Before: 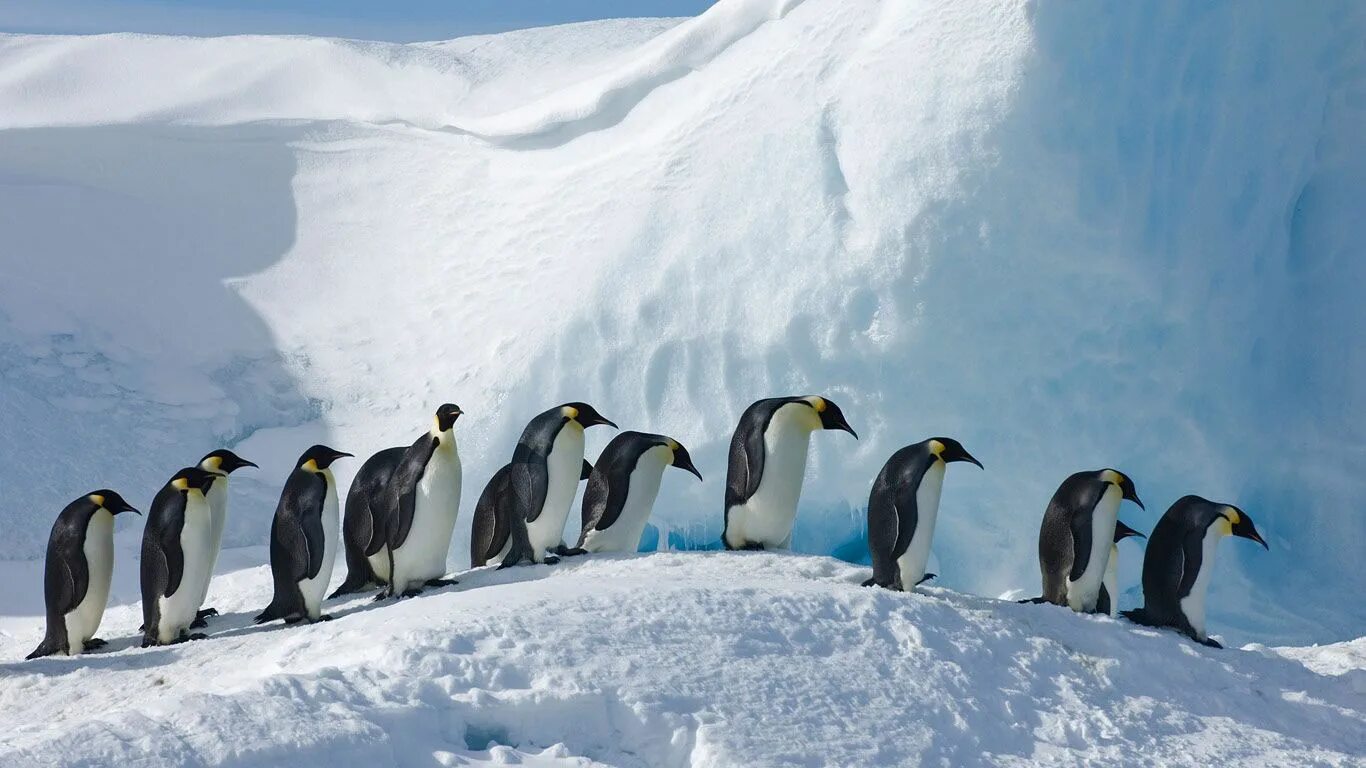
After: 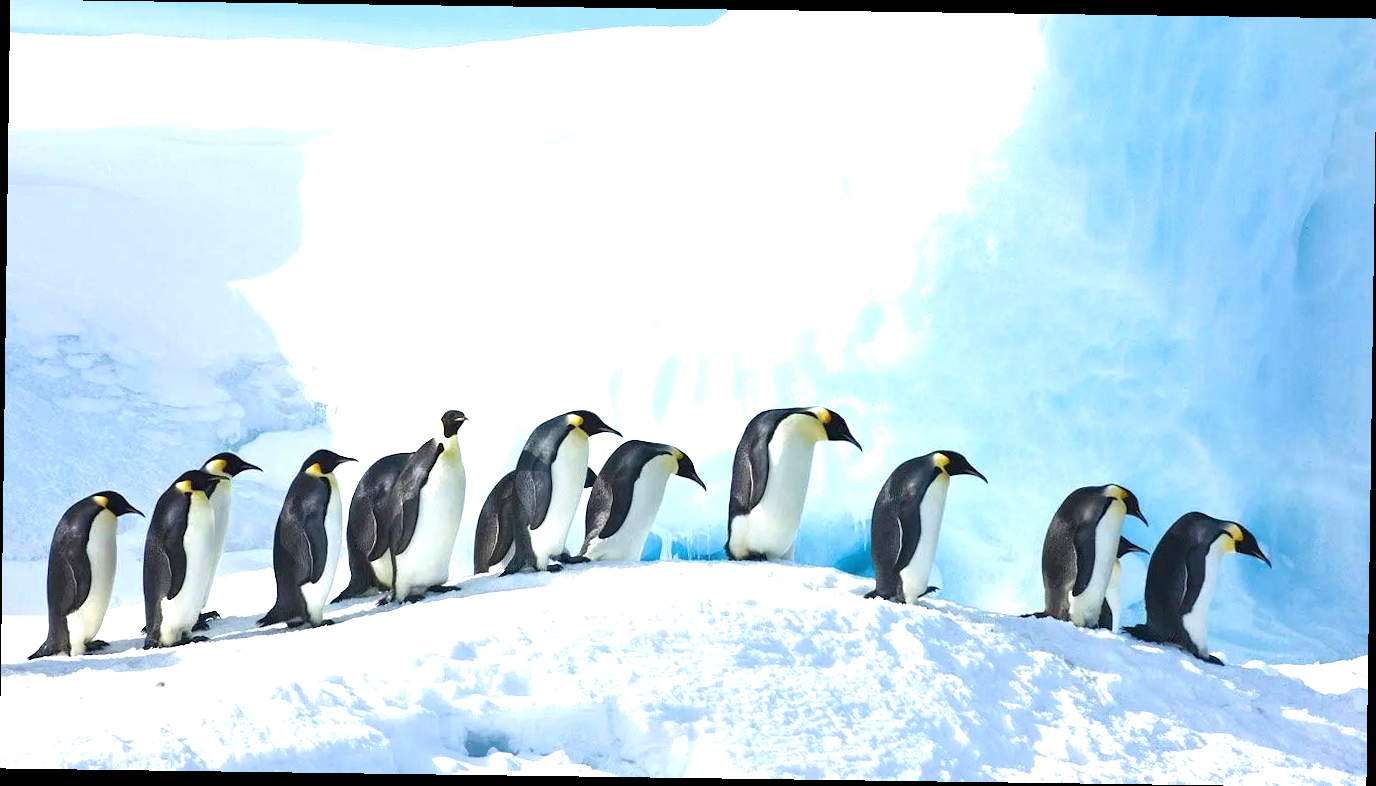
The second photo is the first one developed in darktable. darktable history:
exposure: black level correction 0, exposure 1.379 EV, compensate exposure bias true, compensate highlight preservation false
rotate and perspective: rotation 0.8°, automatic cropping off
